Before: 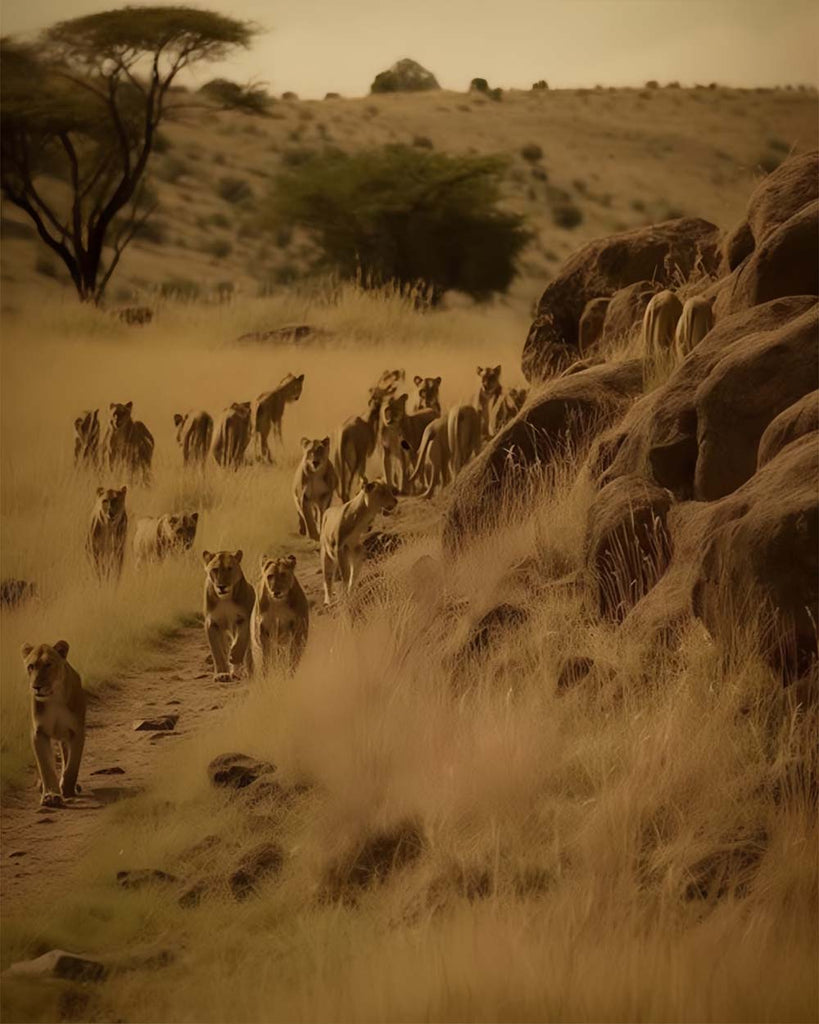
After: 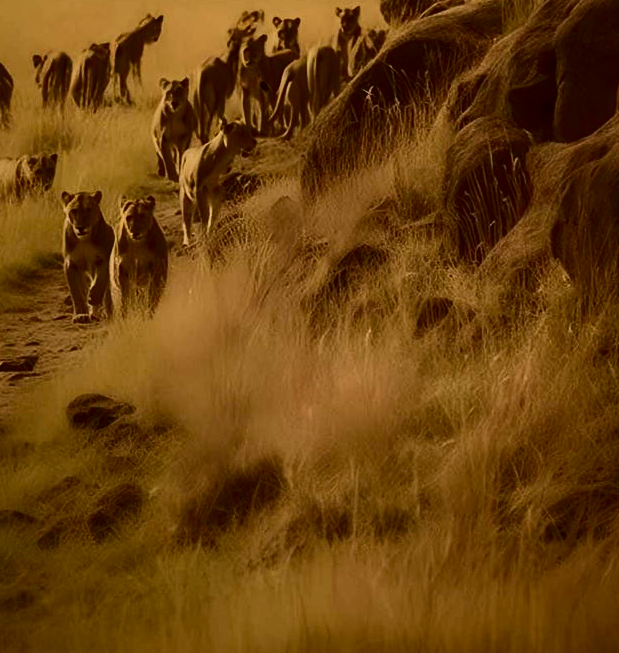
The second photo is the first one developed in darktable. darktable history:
rgb levels: preserve colors max RGB
crop and rotate: left 17.299%, top 35.115%, right 7.015%, bottom 1.024%
shadows and highlights: radius 121.13, shadows 21.4, white point adjustment -9.72, highlights -14.39, soften with gaussian
contrast brightness saturation: contrast 0.4, brightness 0.05, saturation 0.25
